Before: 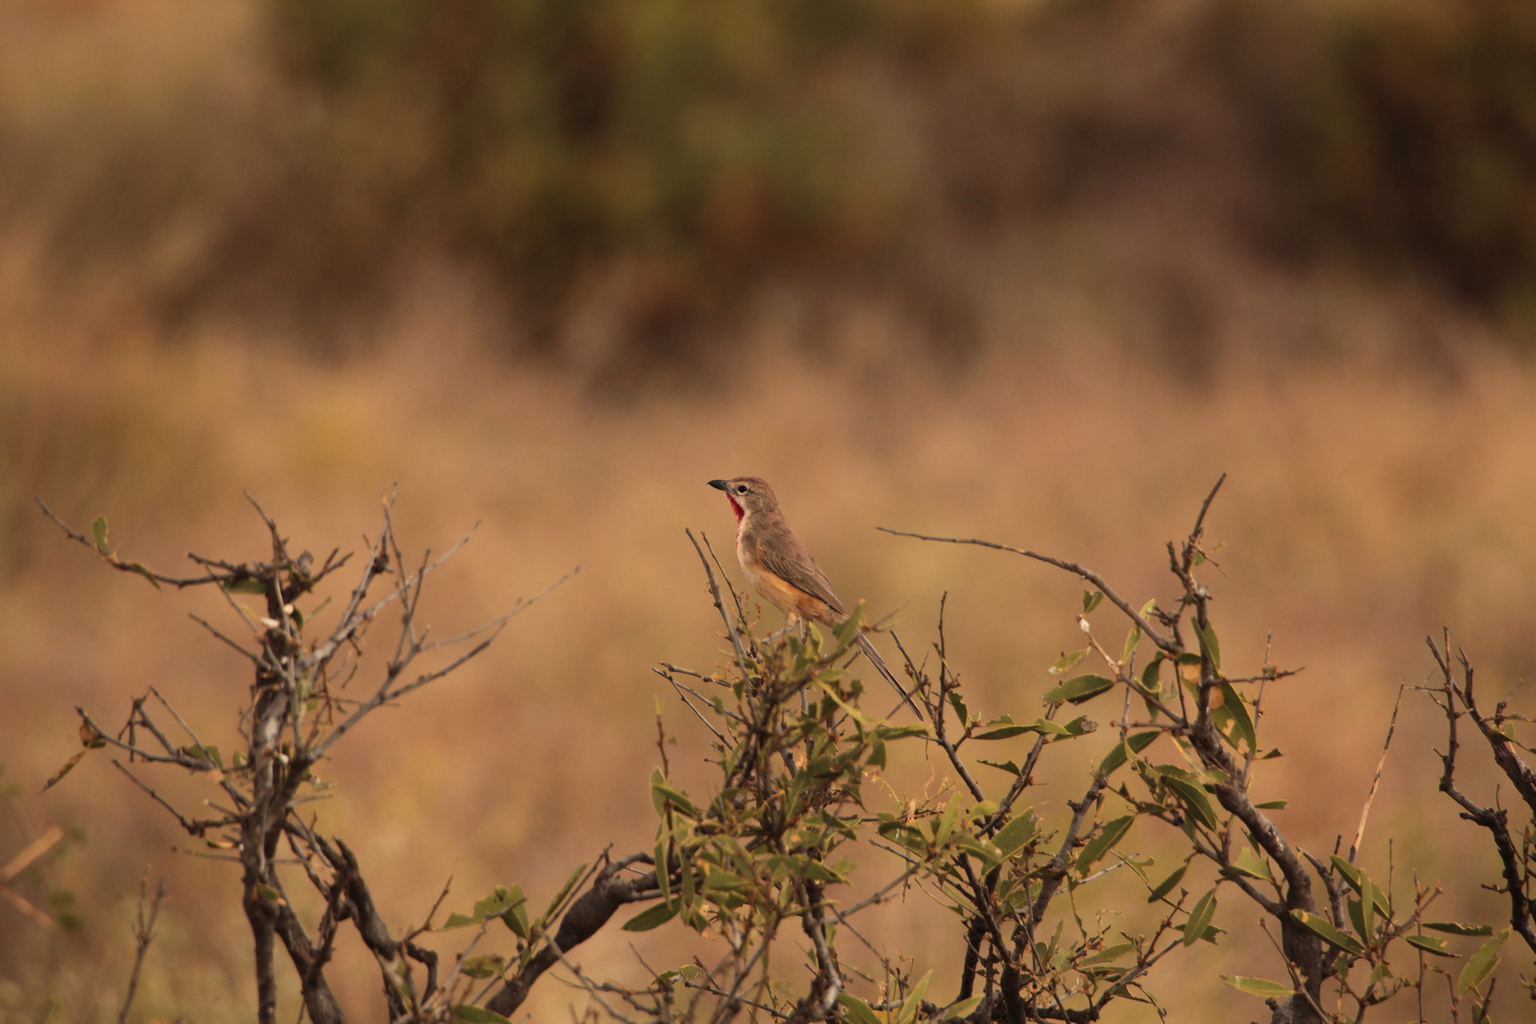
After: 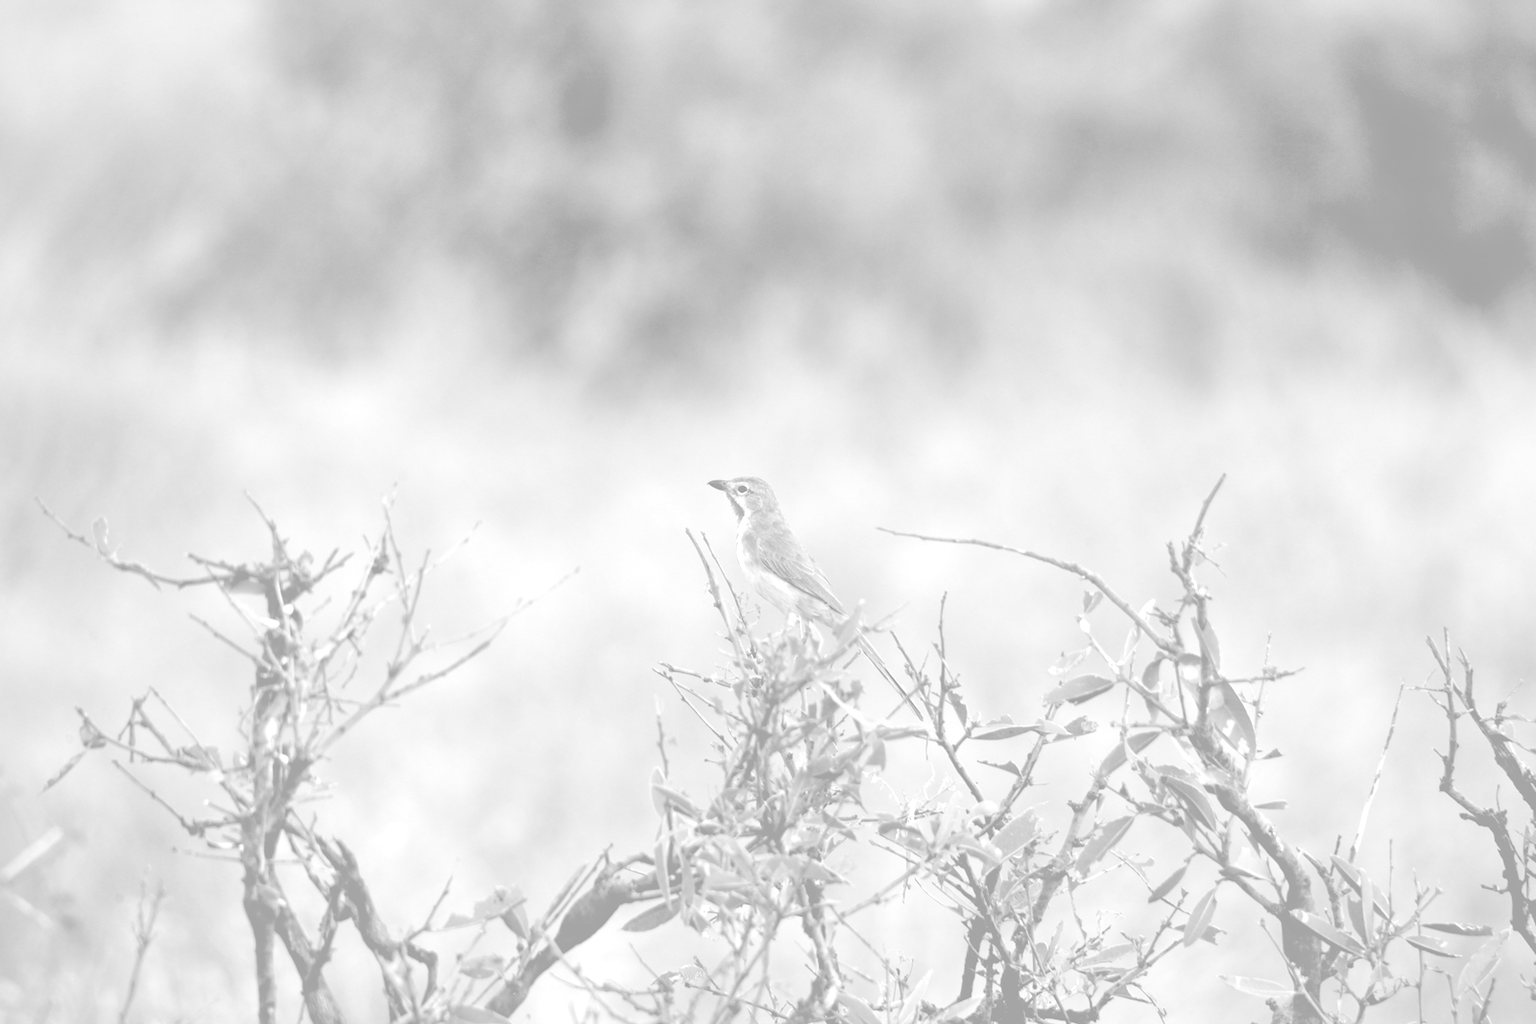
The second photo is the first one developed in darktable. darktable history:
shadows and highlights: shadows 37.27, highlights -28.18, soften with gaussian
tone equalizer: on, module defaults
velvia: strength 15%
local contrast: mode bilateral grid, contrast 20, coarseness 50, detail 120%, midtone range 0.2
base curve: curves: ch0 [(0.017, 0) (0.425, 0.441) (0.844, 0.933) (1, 1)], preserve colors none
levels: levels [0, 0.499, 1]
colorize: hue 36°, saturation 71%, lightness 80.79%
monochrome: a 32, b 64, size 2.3
